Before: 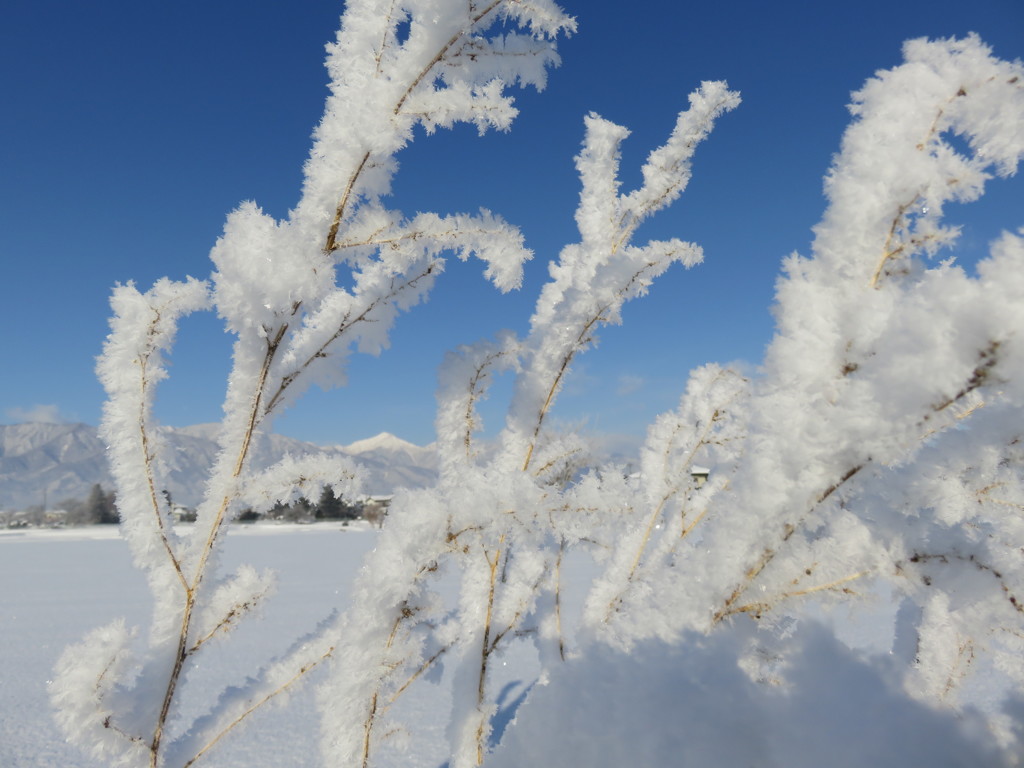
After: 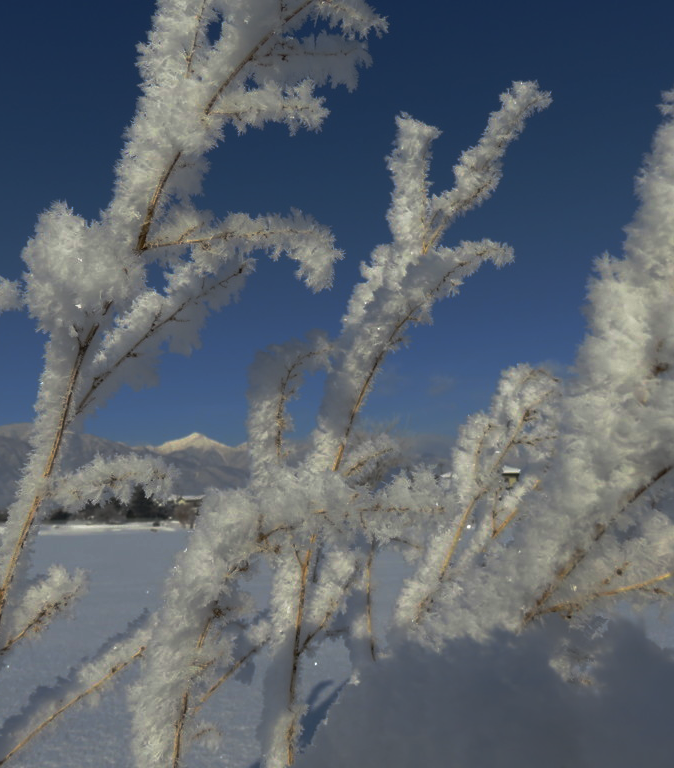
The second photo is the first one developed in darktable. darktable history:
crop and rotate: left 18.491%, right 15.637%
base curve: curves: ch0 [(0, 0) (0.564, 0.291) (0.802, 0.731) (1, 1)], preserve colors none
